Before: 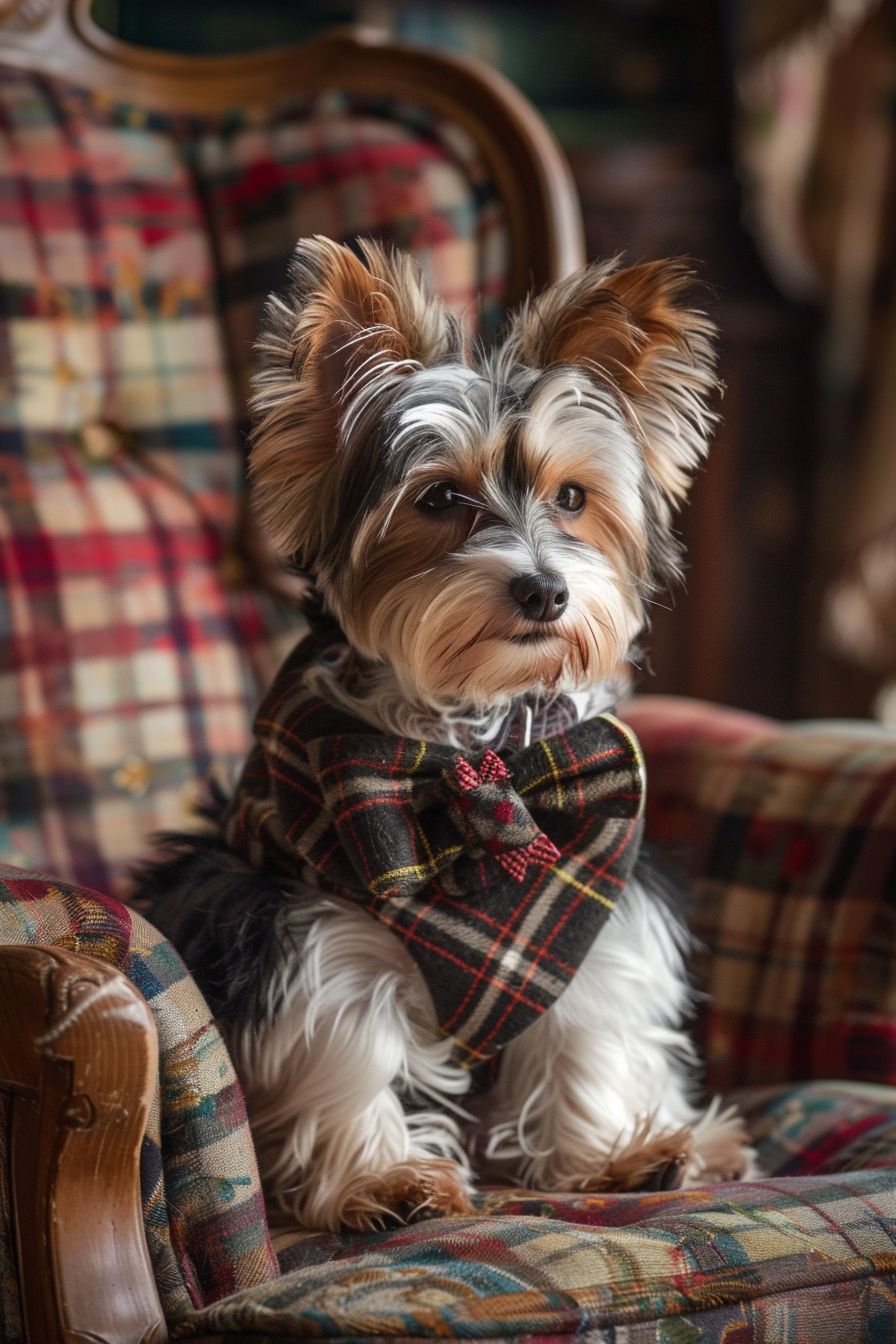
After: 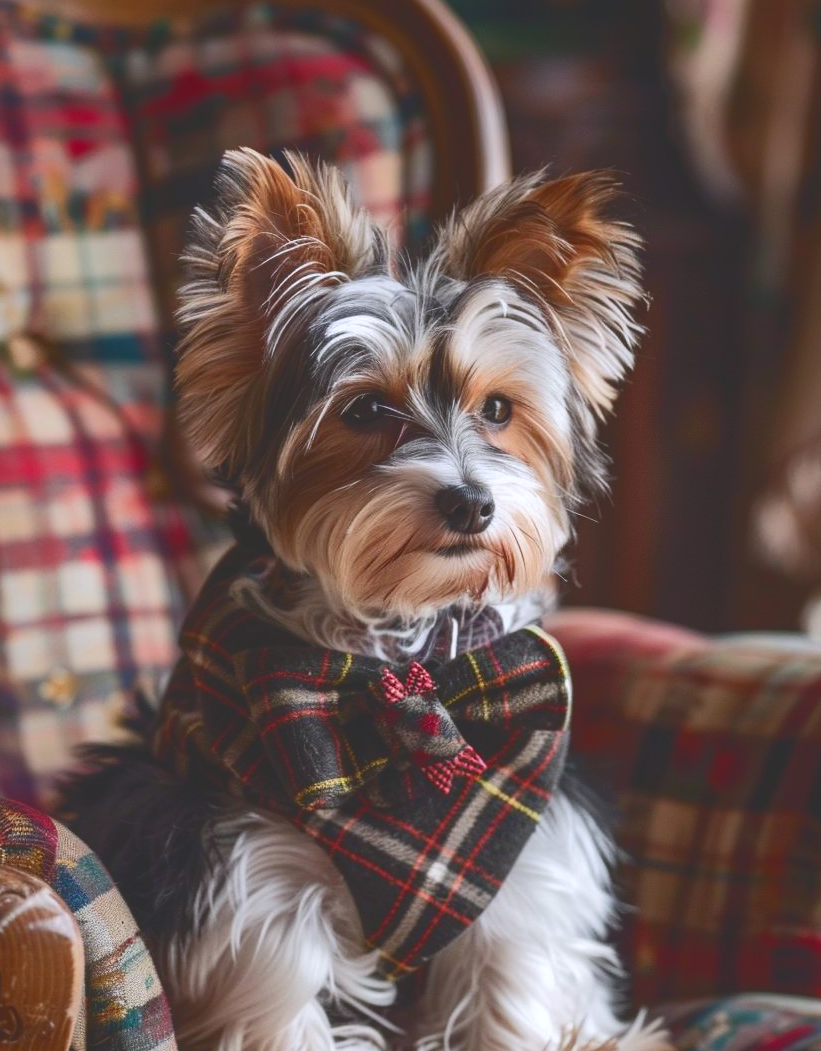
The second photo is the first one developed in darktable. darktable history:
crop: left 8.28%, top 6.563%, bottom 15.22%
color calibration: gray › normalize channels true, illuminant as shot in camera, x 0.358, y 0.373, temperature 4628.91 K, gamut compression 0.021
levels: levels [0, 0.478, 1]
tone curve: curves: ch0 [(0, 0) (0.003, 0.156) (0.011, 0.156) (0.025, 0.157) (0.044, 0.164) (0.069, 0.172) (0.1, 0.181) (0.136, 0.191) (0.177, 0.214) (0.224, 0.245) (0.277, 0.285) (0.335, 0.333) (0.399, 0.387) (0.468, 0.471) (0.543, 0.556) (0.623, 0.648) (0.709, 0.734) (0.801, 0.809) (0.898, 0.891) (1, 1)], color space Lab, independent channels, preserve colors none
